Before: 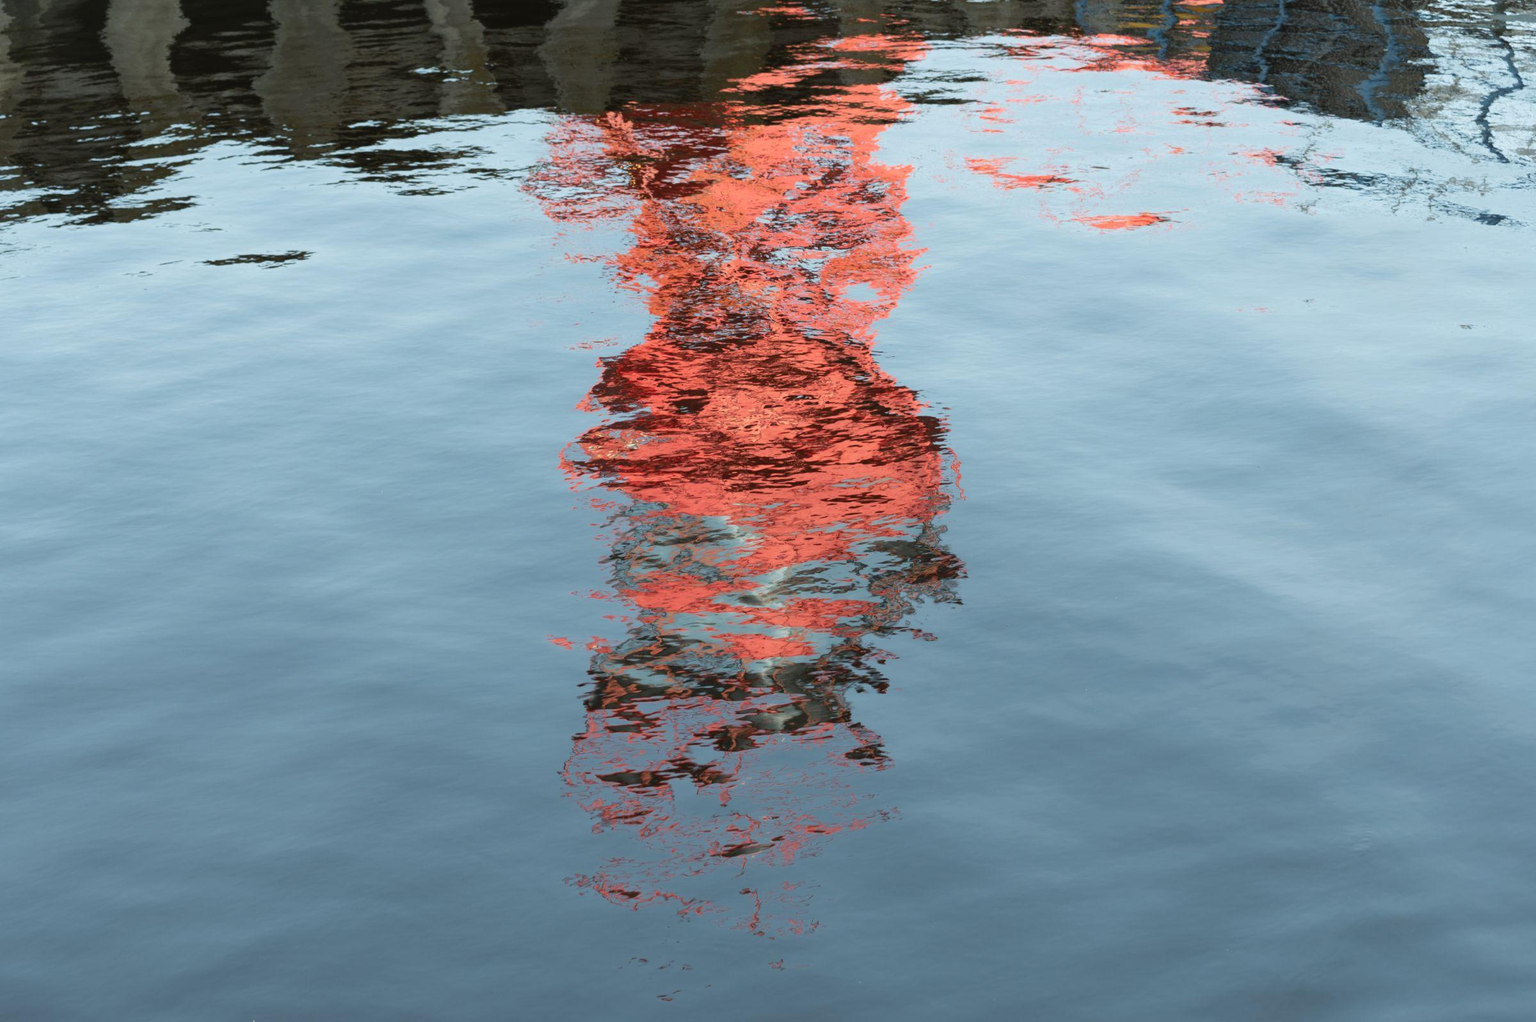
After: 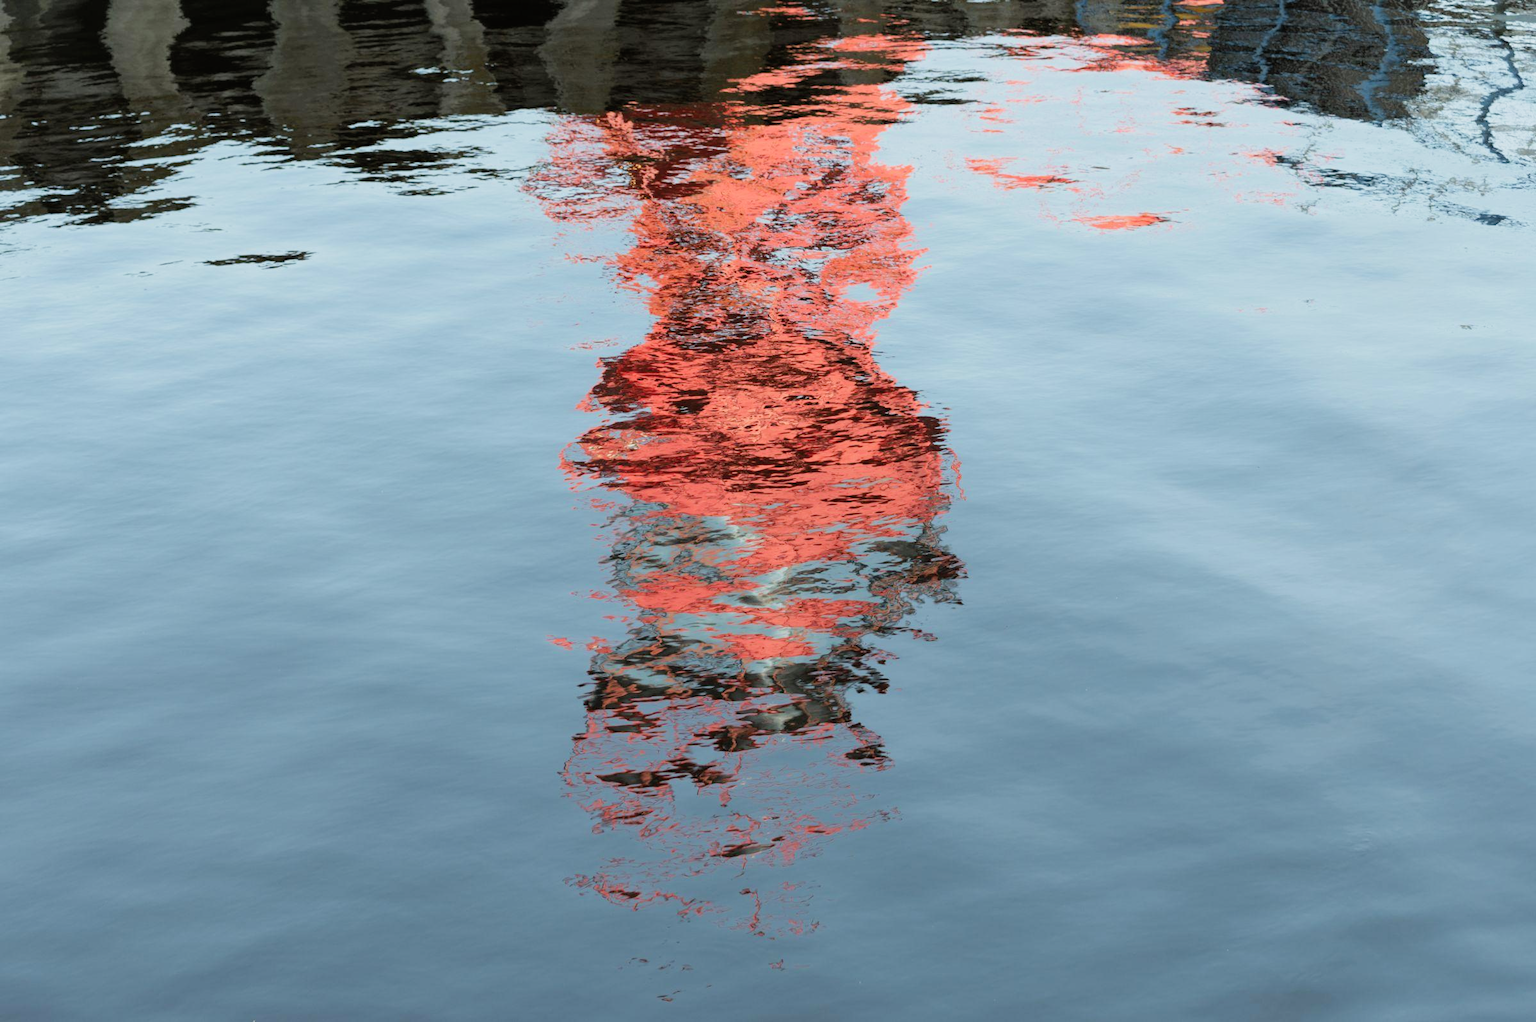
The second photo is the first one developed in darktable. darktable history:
tone curve: curves: ch0 [(0, 0) (0.003, 0.003) (0.011, 0.012) (0.025, 0.027) (0.044, 0.048) (0.069, 0.075) (0.1, 0.108) (0.136, 0.147) (0.177, 0.192) (0.224, 0.243) (0.277, 0.3) (0.335, 0.363) (0.399, 0.433) (0.468, 0.508) (0.543, 0.589) (0.623, 0.676) (0.709, 0.769) (0.801, 0.868) (0.898, 0.949) (1, 1)], preserve colors none
filmic rgb: black relative exposure -8.15 EV, white relative exposure 3.76 EV, hardness 4.46
